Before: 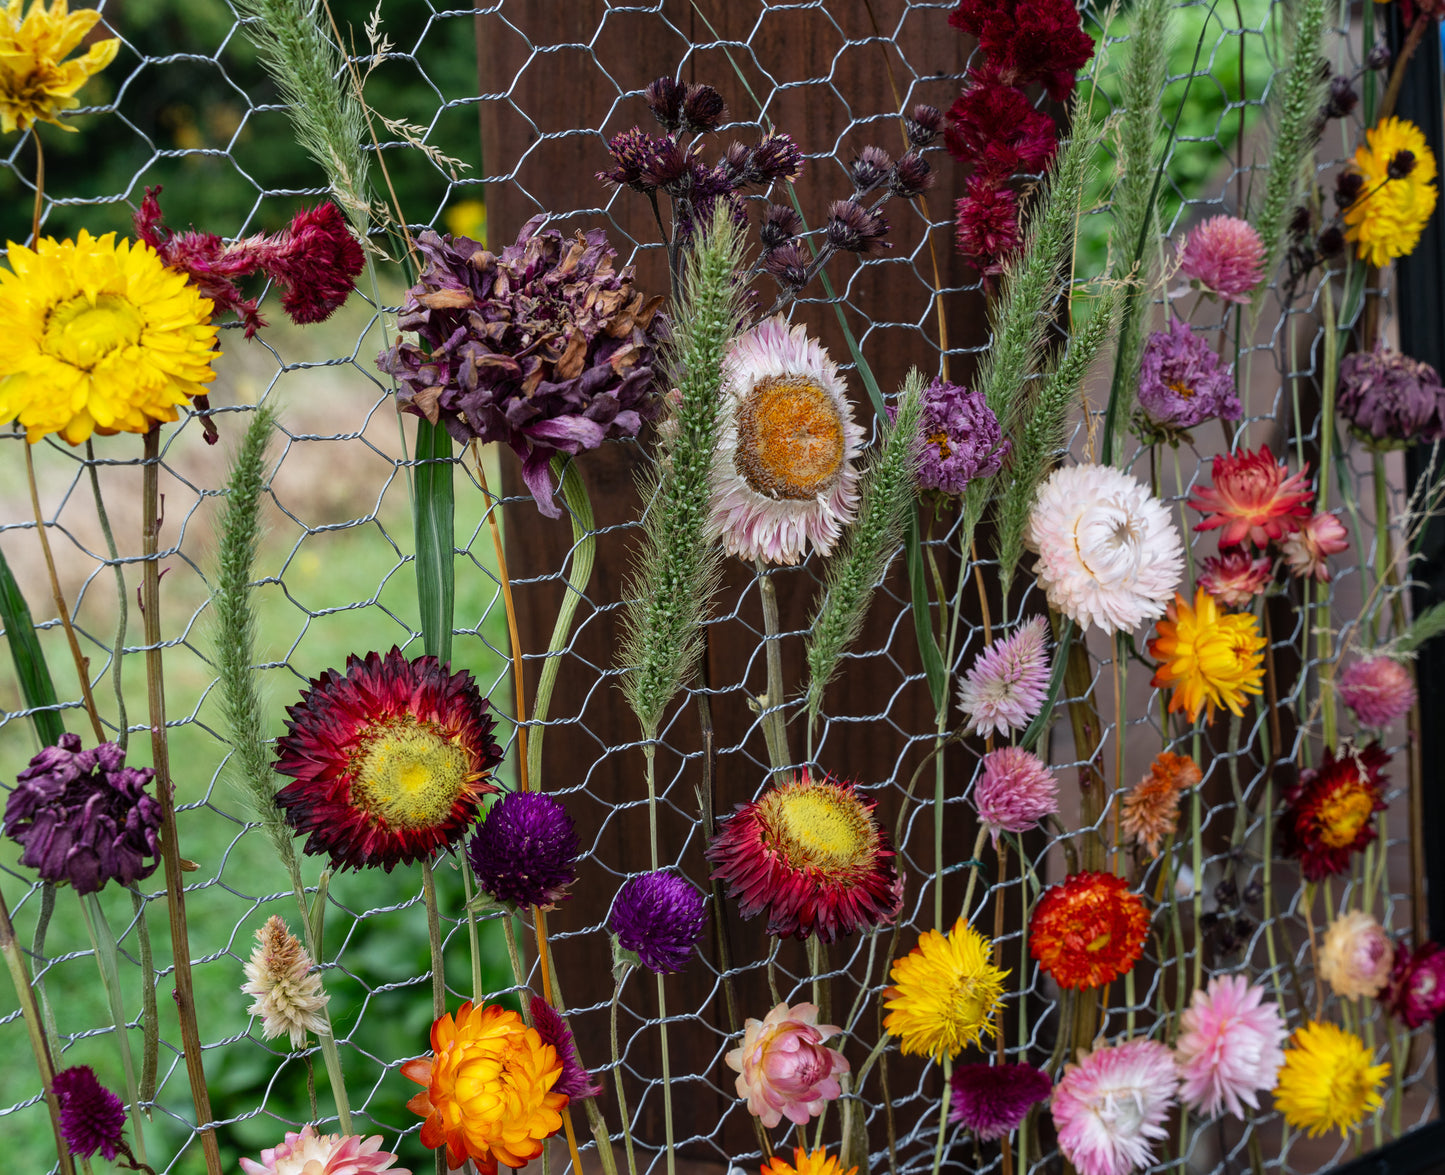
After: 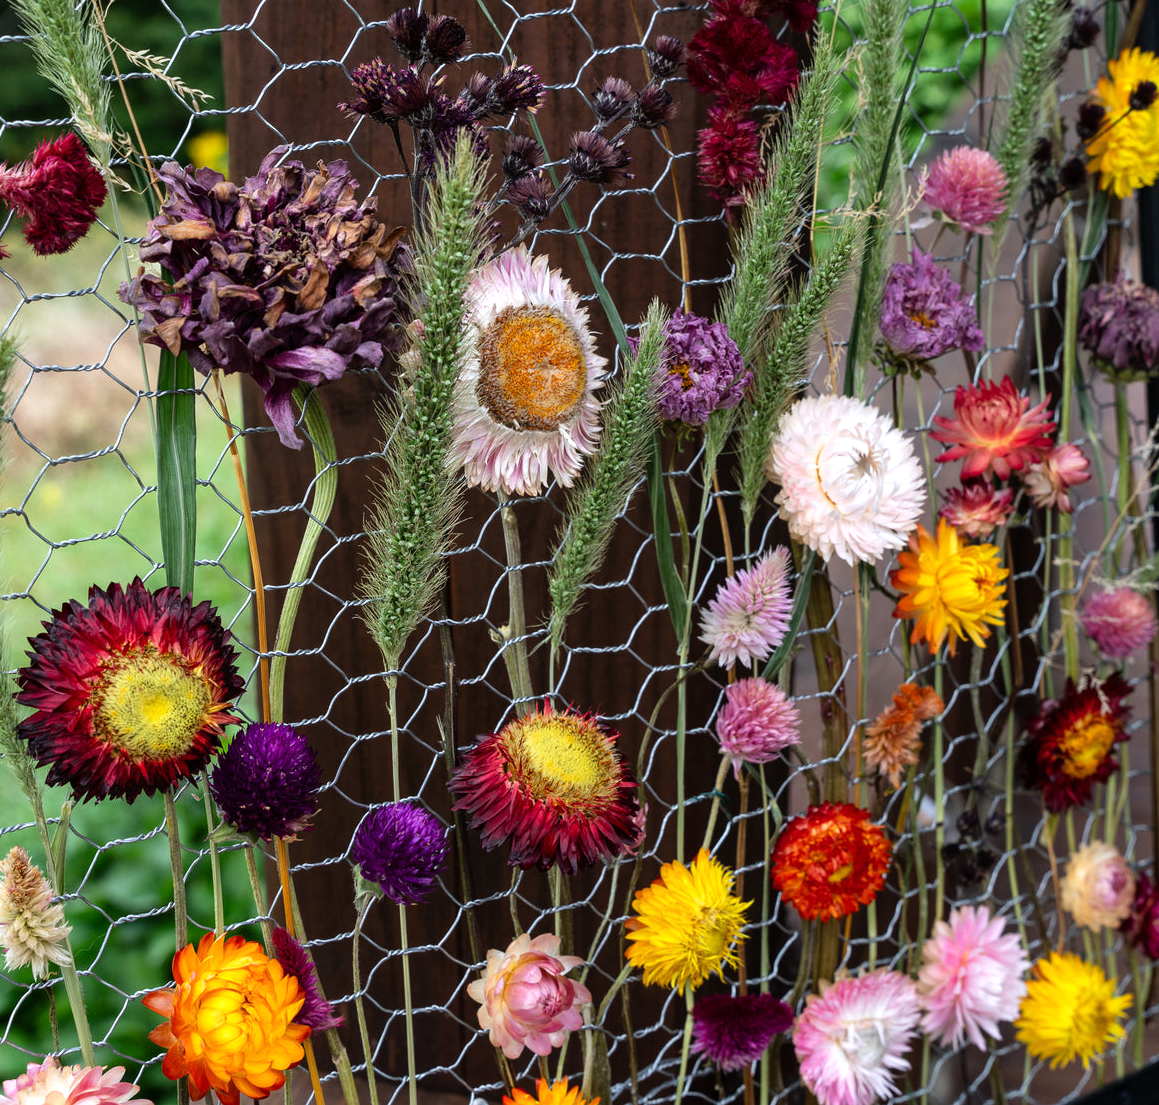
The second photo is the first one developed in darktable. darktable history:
crop and rotate: left 17.907%, top 5.957%, right 1.848%
tone equalizer: -8 EV -0.403 EV, -7 EV -0.393 EV, -6 EV -0.371 EV, -5 EV -0.185 EV, -3 EV 0.228 EV, -2 EV 0.355 EV, -1 EV 0.397 EV, +0 EV 0.389 EV, mask exposure compensation -0.485 EV
